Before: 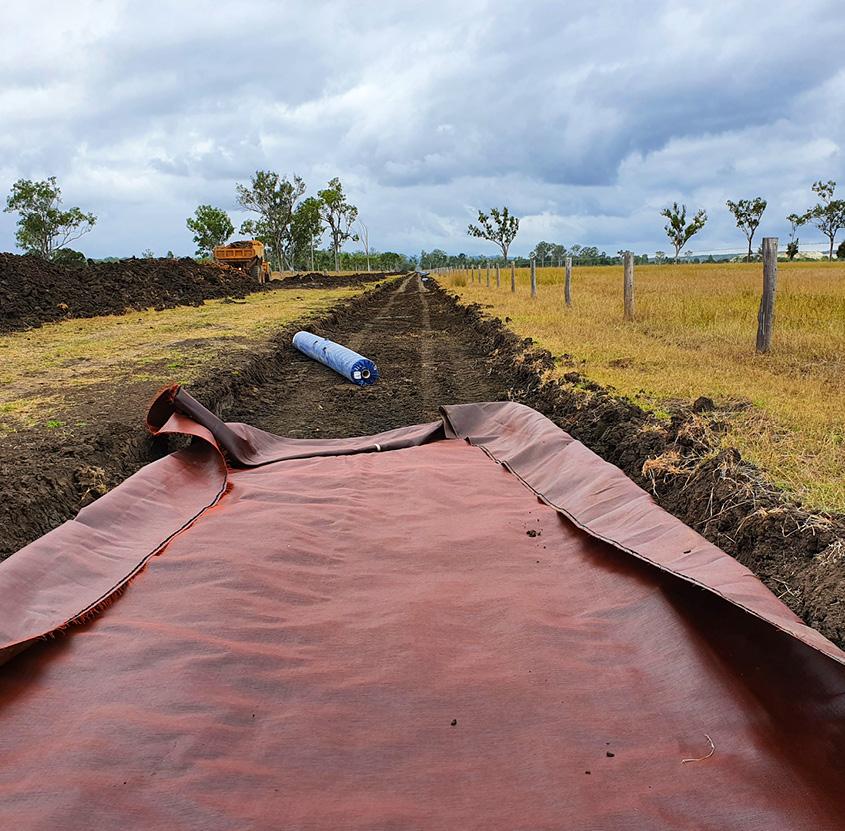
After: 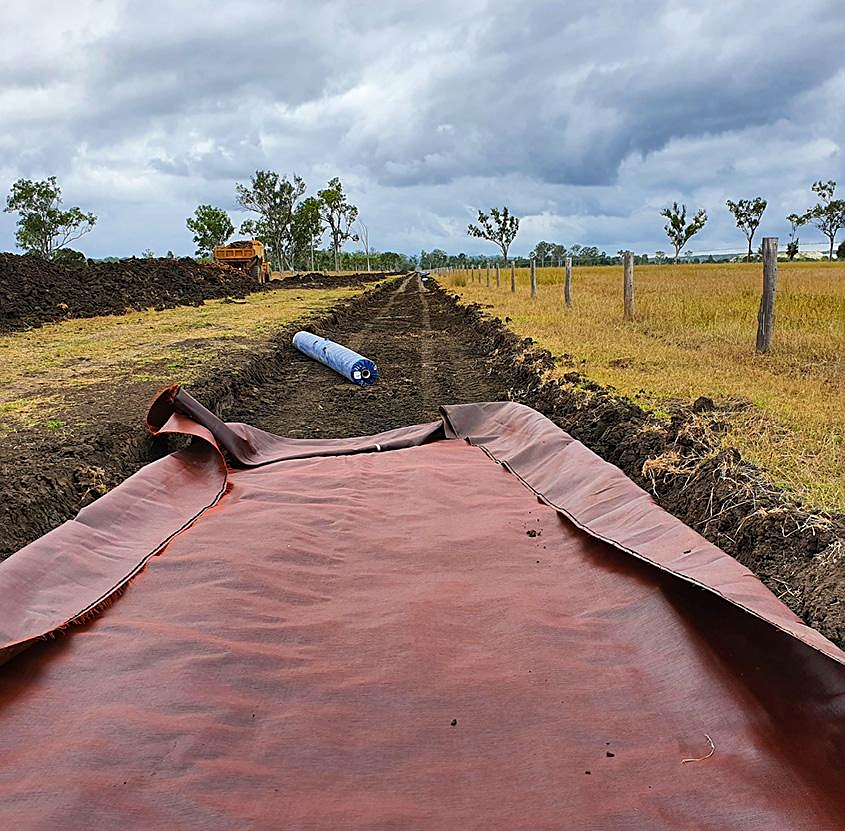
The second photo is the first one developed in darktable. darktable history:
sharpen: on, module defaults
shadows and highlights: highlights color adjustment 0.767%, low approximation 0.01, soften with gaussian
